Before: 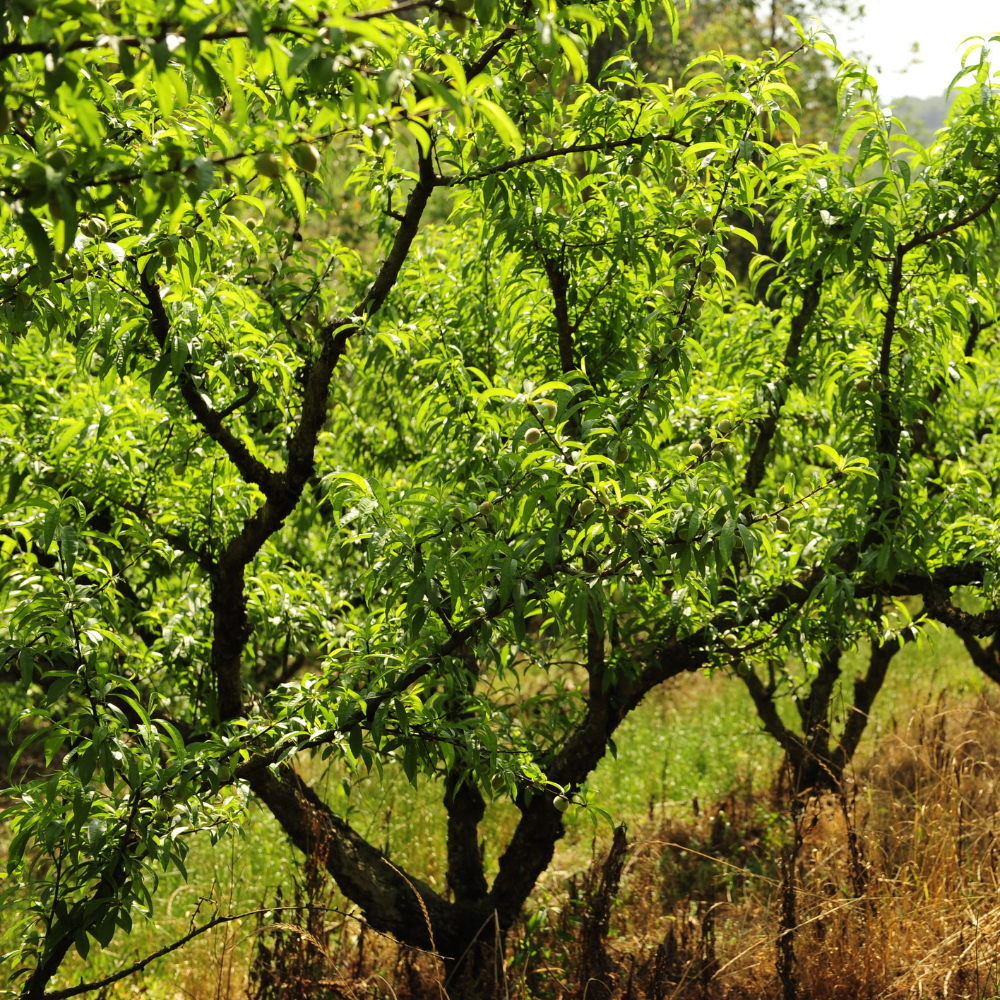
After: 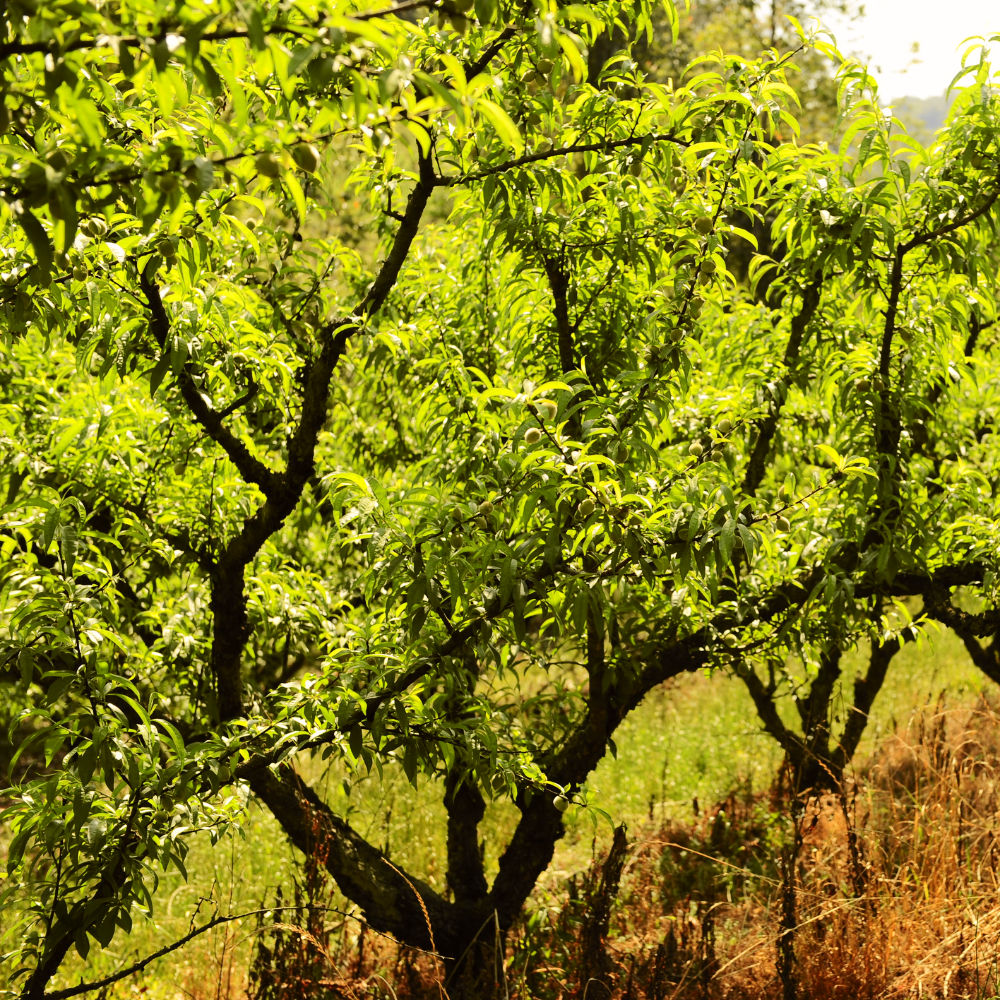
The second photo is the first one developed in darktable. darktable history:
tone curve: curves: ch0 [(0, 0) (0.239, 0.248) (0.508, 0.606) (0.828, 0.878) (1, 1)]; ch1 [(0, 0) (0.401, 0.42) (0.442, 0.47) (0.492, 0.498) (0.511, 0.516) (0.555, 0.586) (0.681, 0.739) (1, 1)]; ch2 [(0, 0) (0.411, 0.433) (0.5, 0.504) (0.545, 0.574) (1, 1)], color space Lab, independent channels, preserve colors none
